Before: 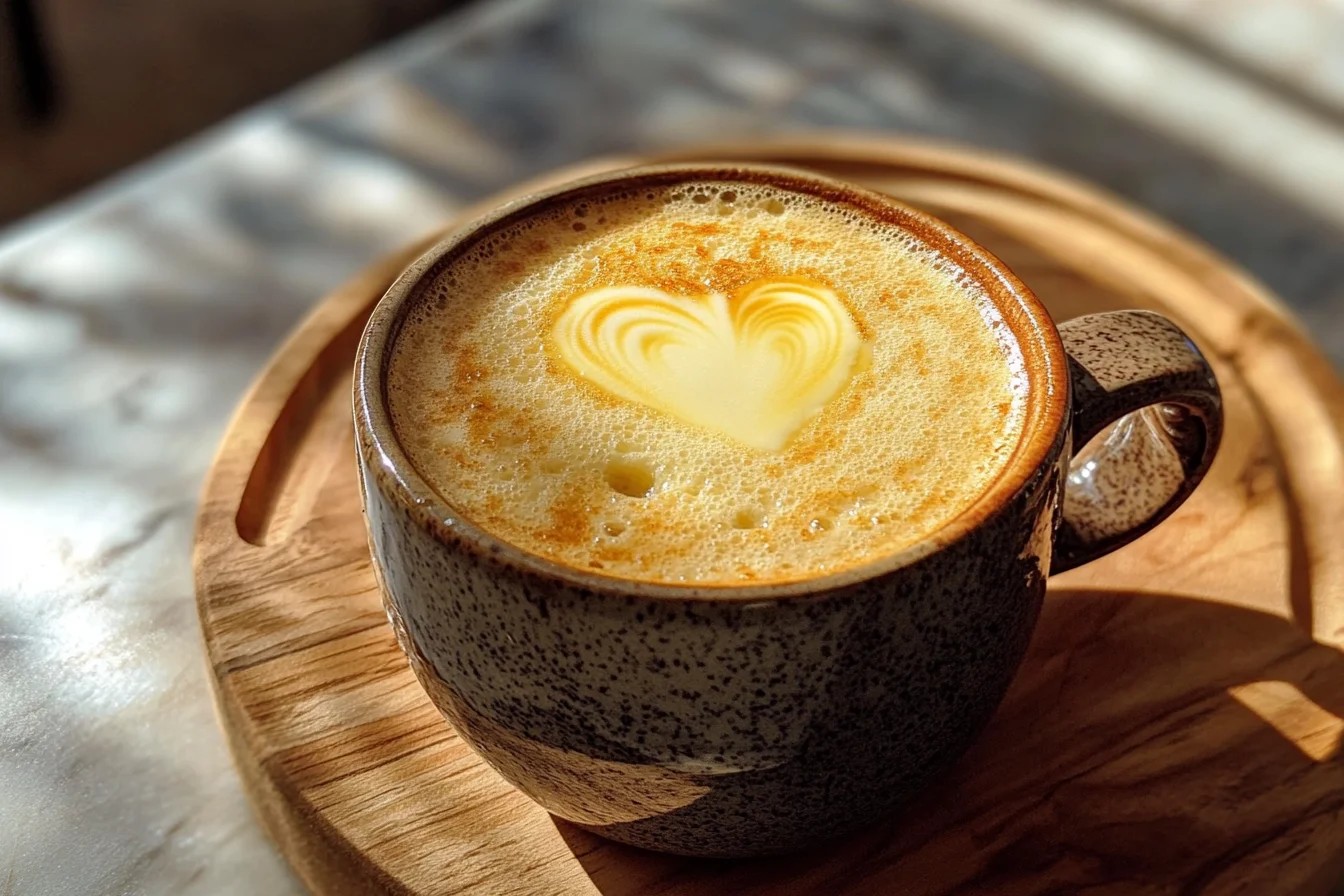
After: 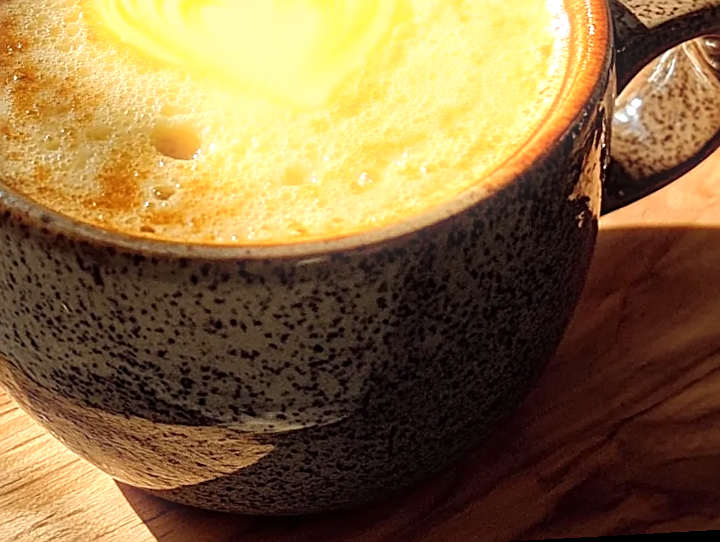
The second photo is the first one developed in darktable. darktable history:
exposure: exposure 0.559 EV, compensate highlight preservation false
sharpen: on, module defaults
rotate and perspective: rotation -3.18°, automatic cropping off
crop: left 34.479%, top 38.822%, right 13.718%, bottom 5.172%
bloom: size 5%, threshold 95%, strength 15%
